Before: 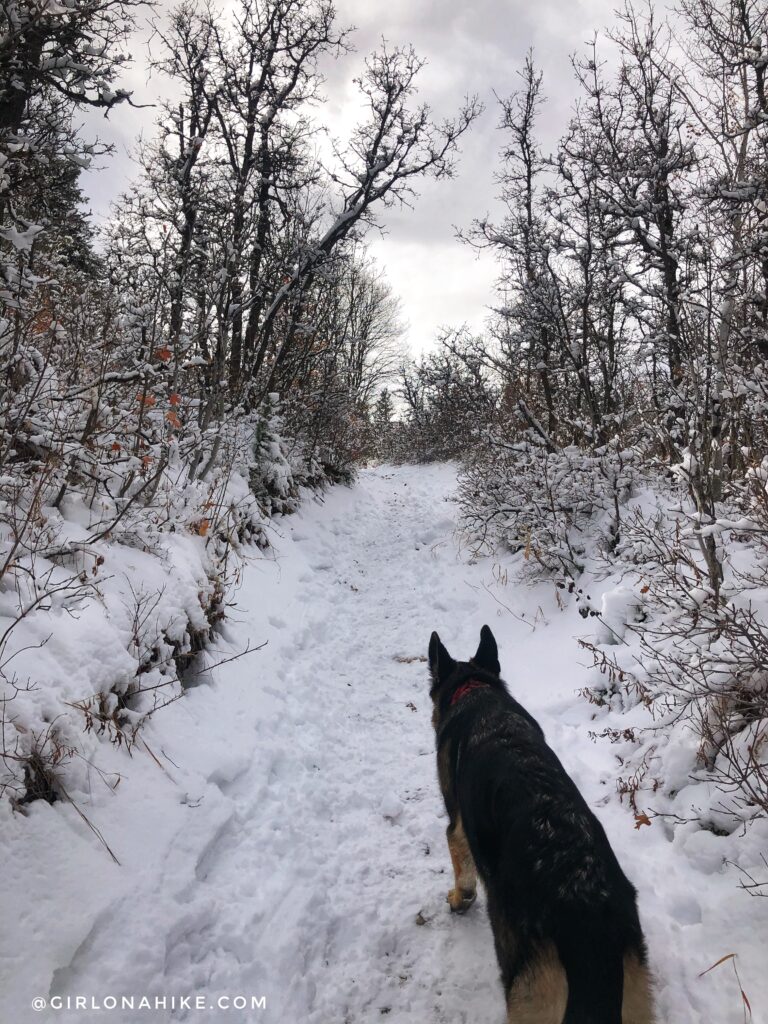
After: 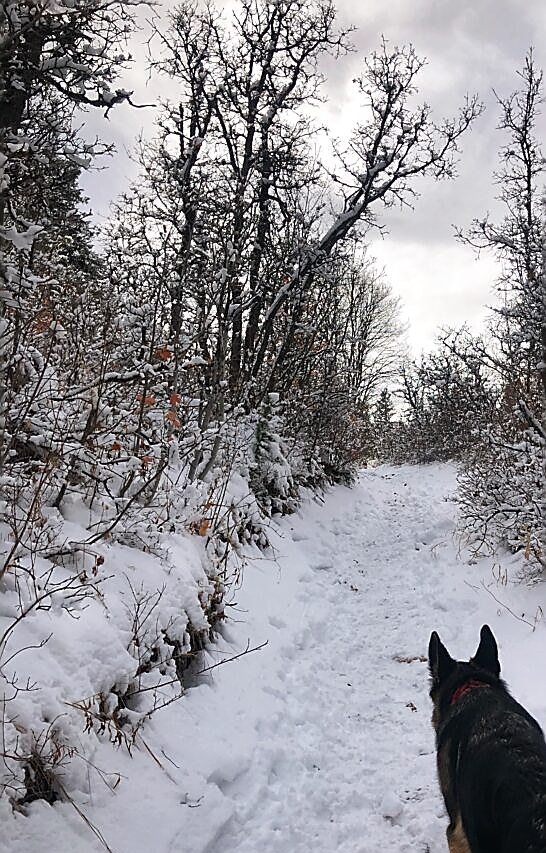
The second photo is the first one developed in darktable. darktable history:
shadows and highlights: shadows 20.55, highlights -20.99, soften with gaussian
crop: right 28.885%, bottom 16.626%
sharpen: radius 1.4, amount 1.25, threshold 0.7
